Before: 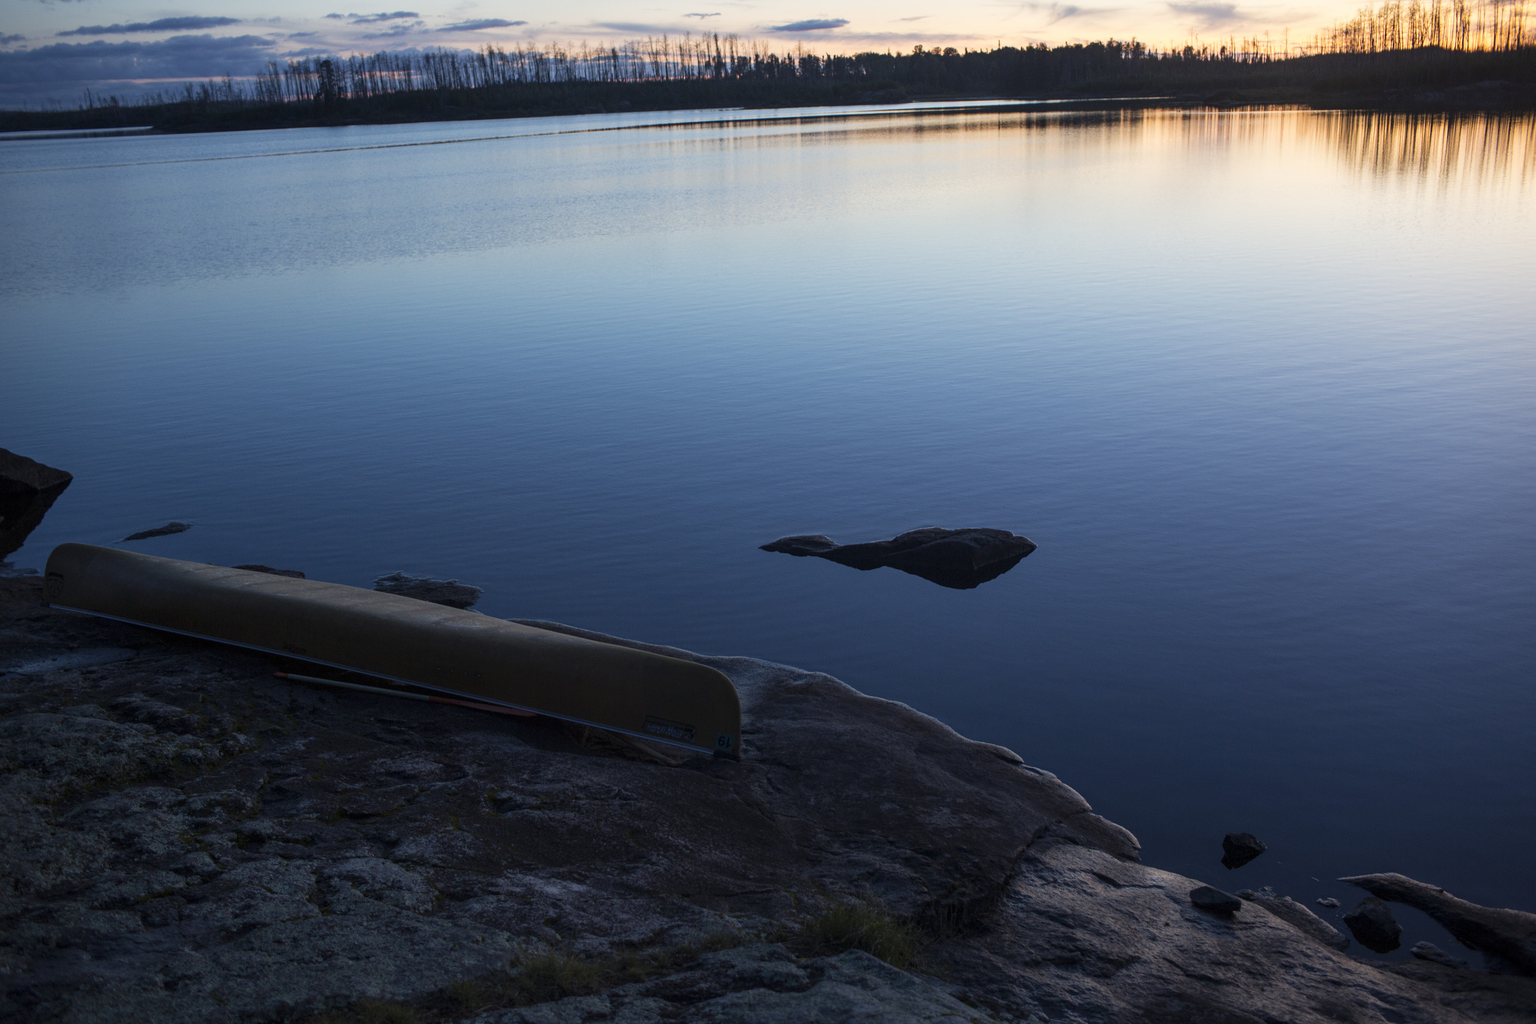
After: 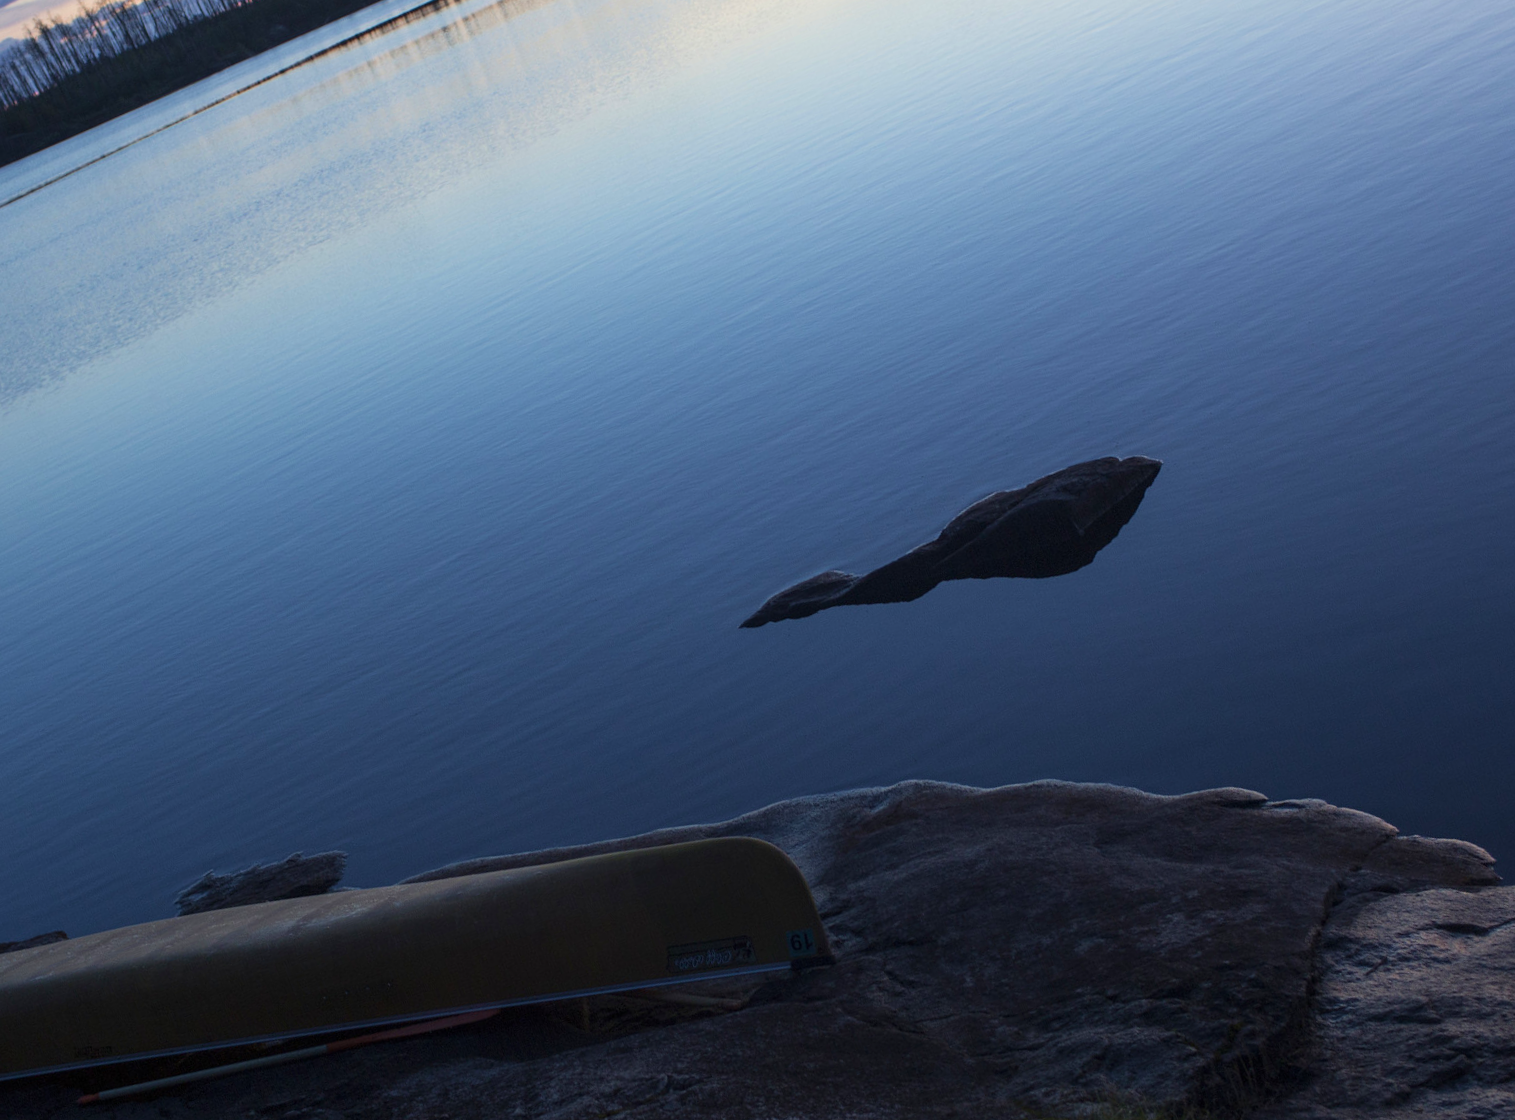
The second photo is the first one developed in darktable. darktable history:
velvia: on, module defaults
tone equalizer: mask exposure compensation -0.502 EV
crop and rotate: angle 20.99°, left 6.881%, right 3.927%, bottom 1.093%
